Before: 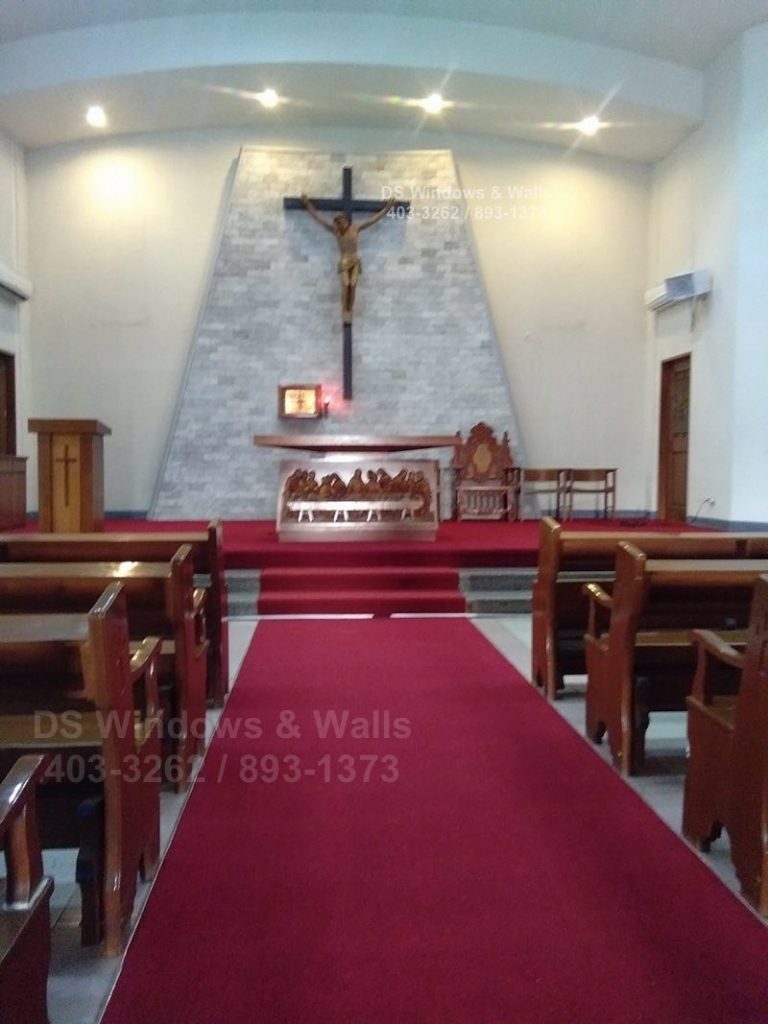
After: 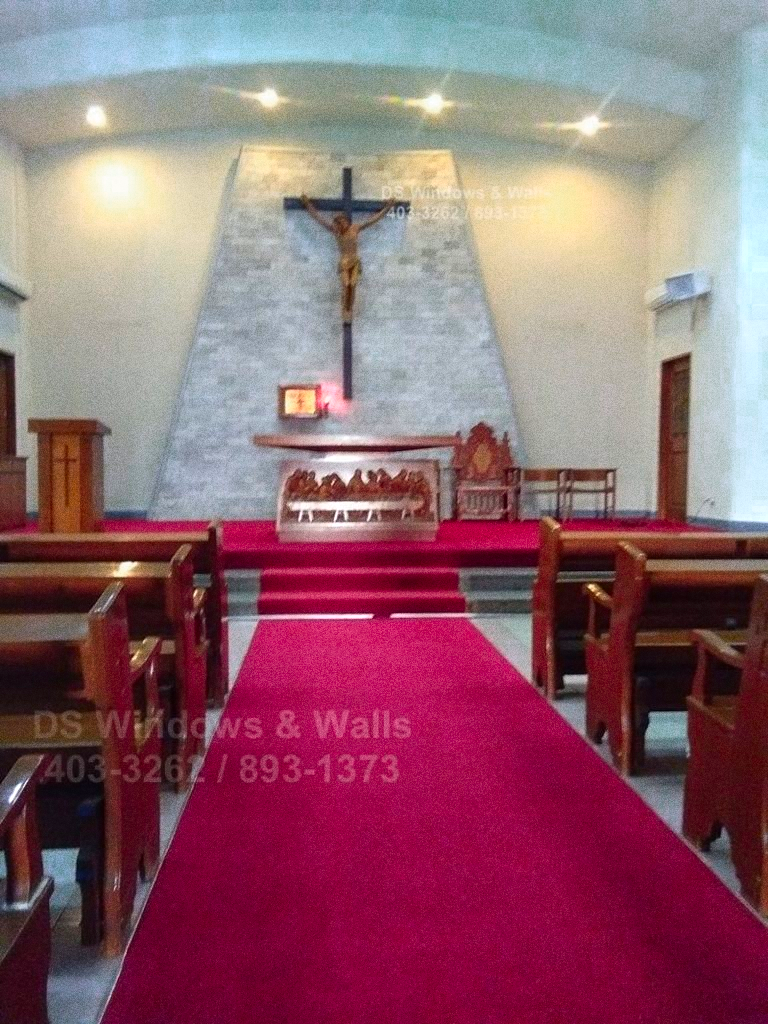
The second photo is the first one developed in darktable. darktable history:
grain: coarseness 9.61 ISO, strength 35.62%
color zones: curves: ch0 [(0.473, 0.374) (0.742, 0.784)]; ch1 [(0.354, 0.737) (0.742, 0.705)]; ch2 [(0.318, 0.421) (0.758, 0.532)]
